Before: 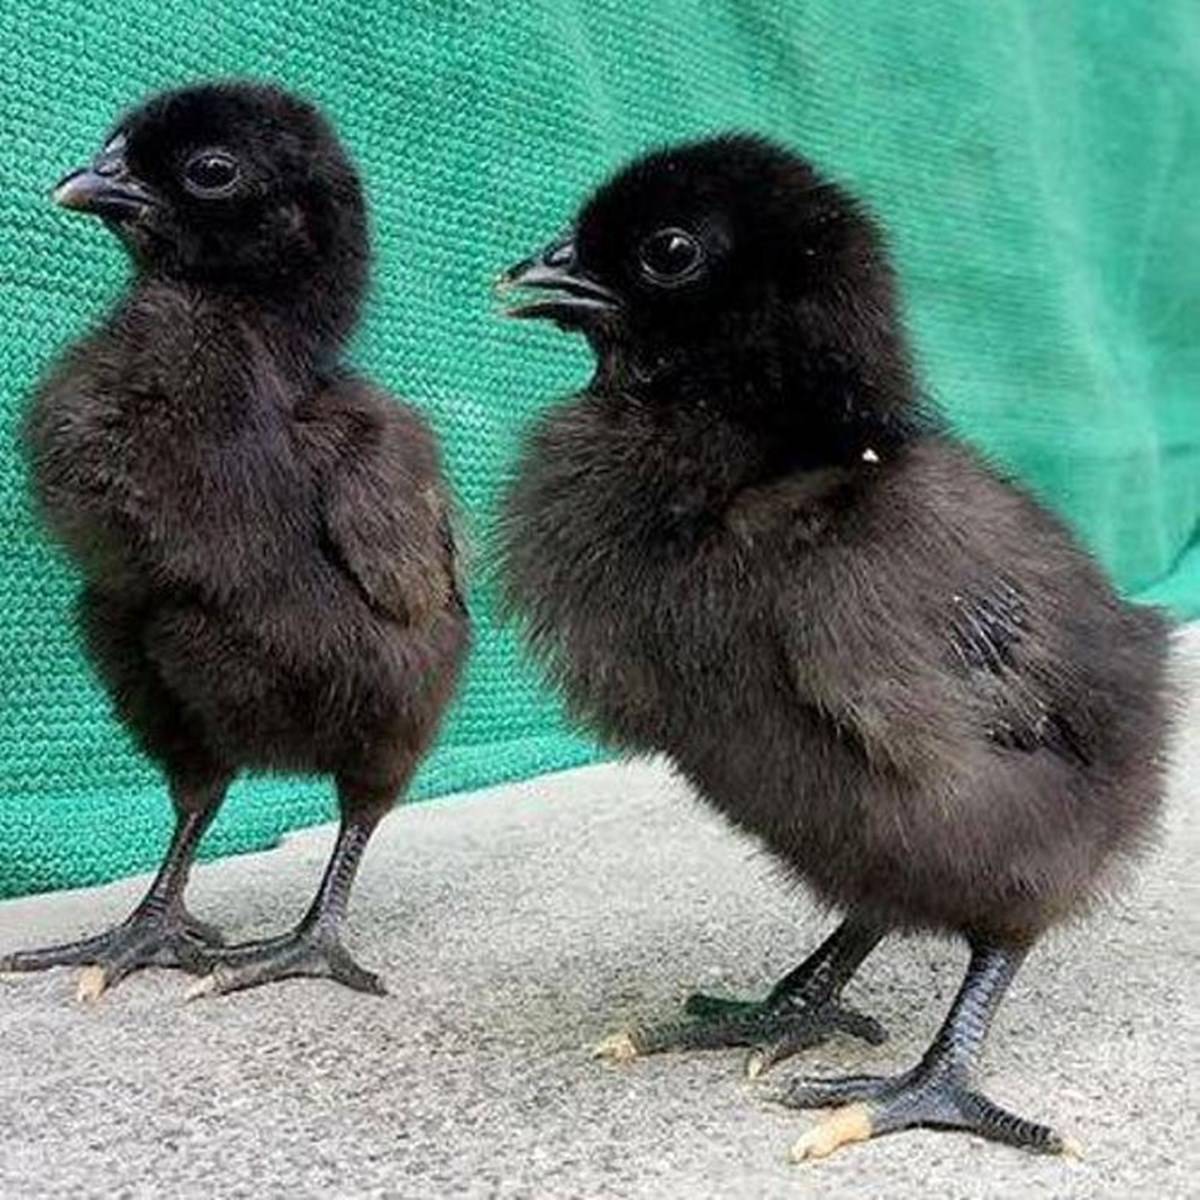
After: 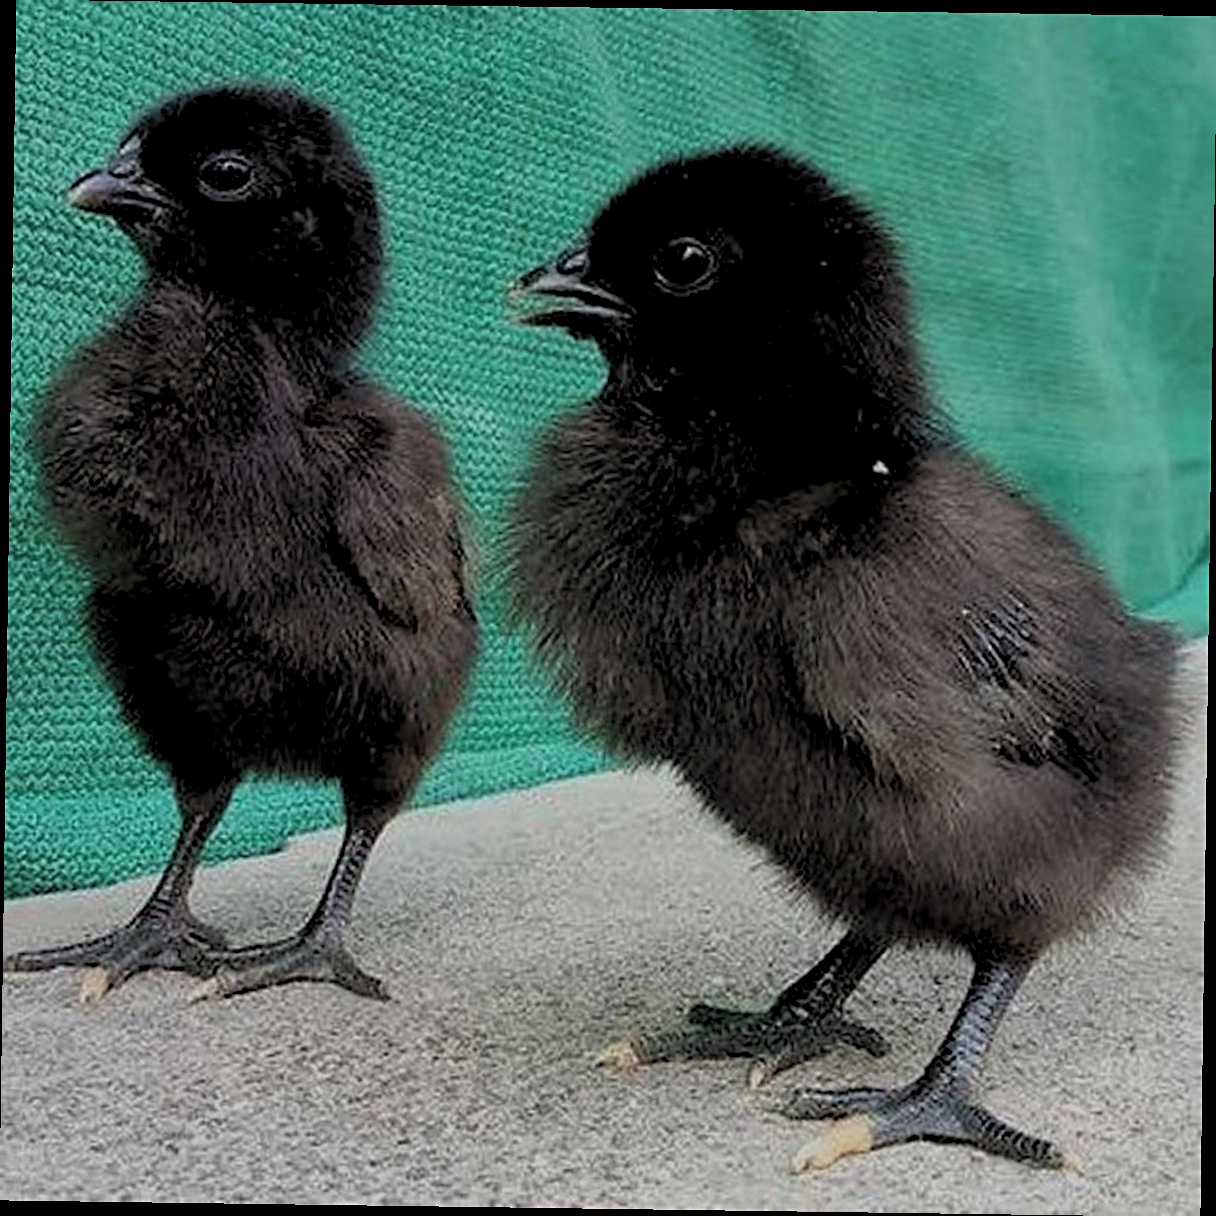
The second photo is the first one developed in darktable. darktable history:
sharpen: on, module defaults
exposure: black level correction -0.016, exposure -1.018 EV, compensate highlight preservation false
rgb levels: levels [[0.013, 0.434, 0.89], [0, 0.5, 1], [0, 0.5, 1]]
rotate and perspective: rotation 0.8°, automatic cropping off
